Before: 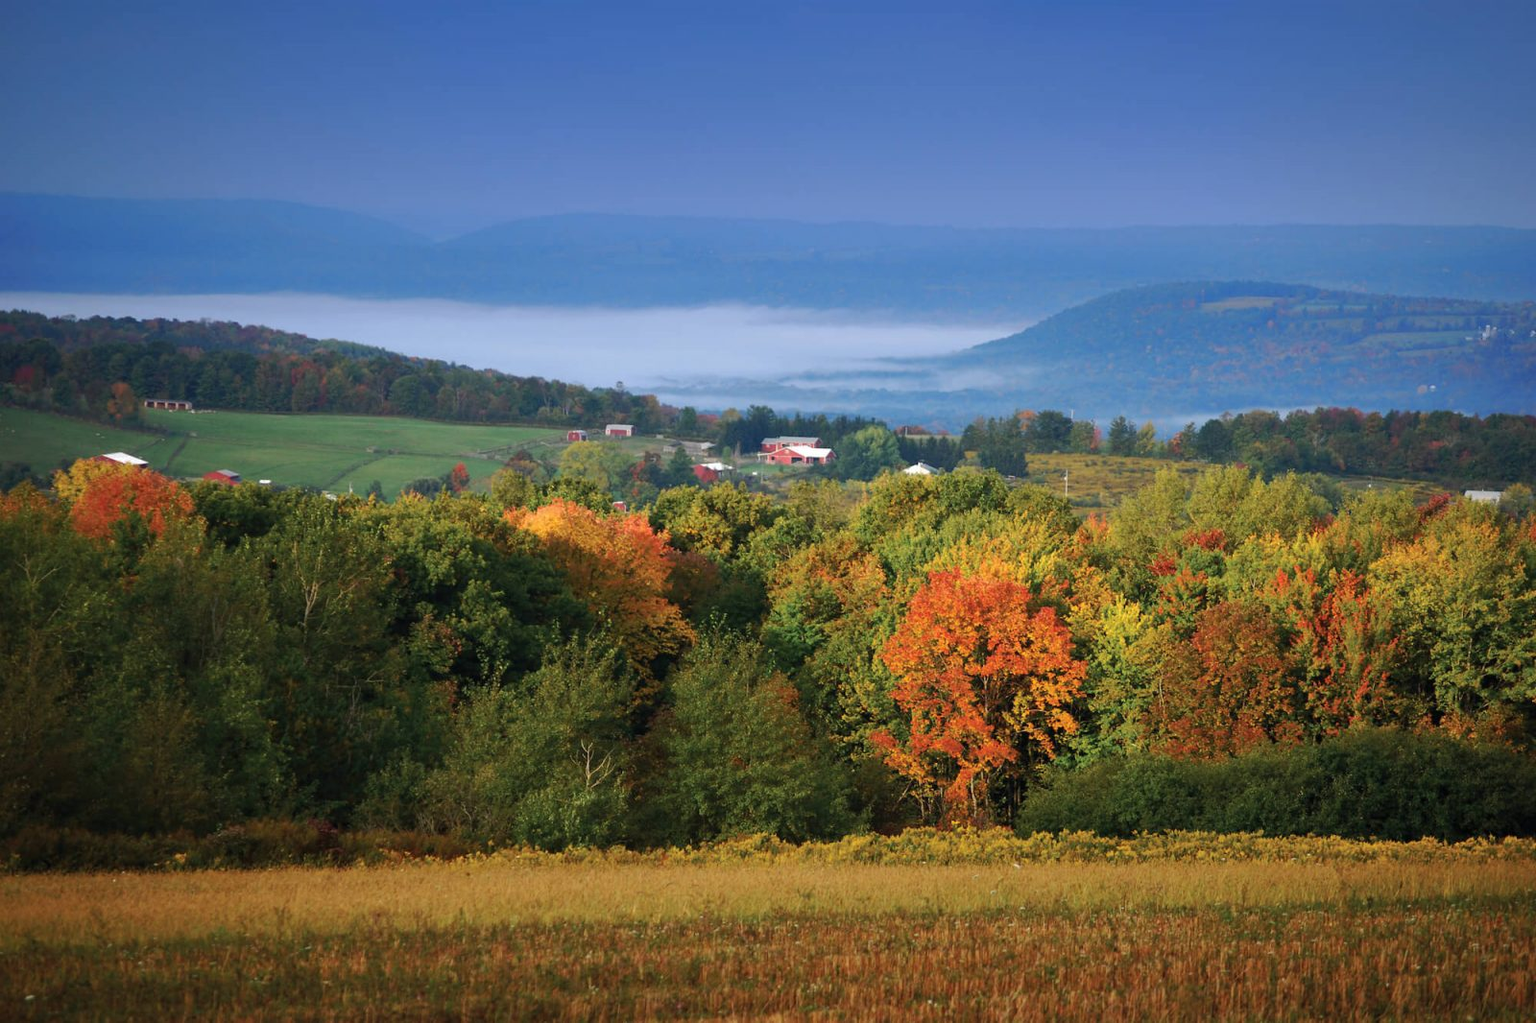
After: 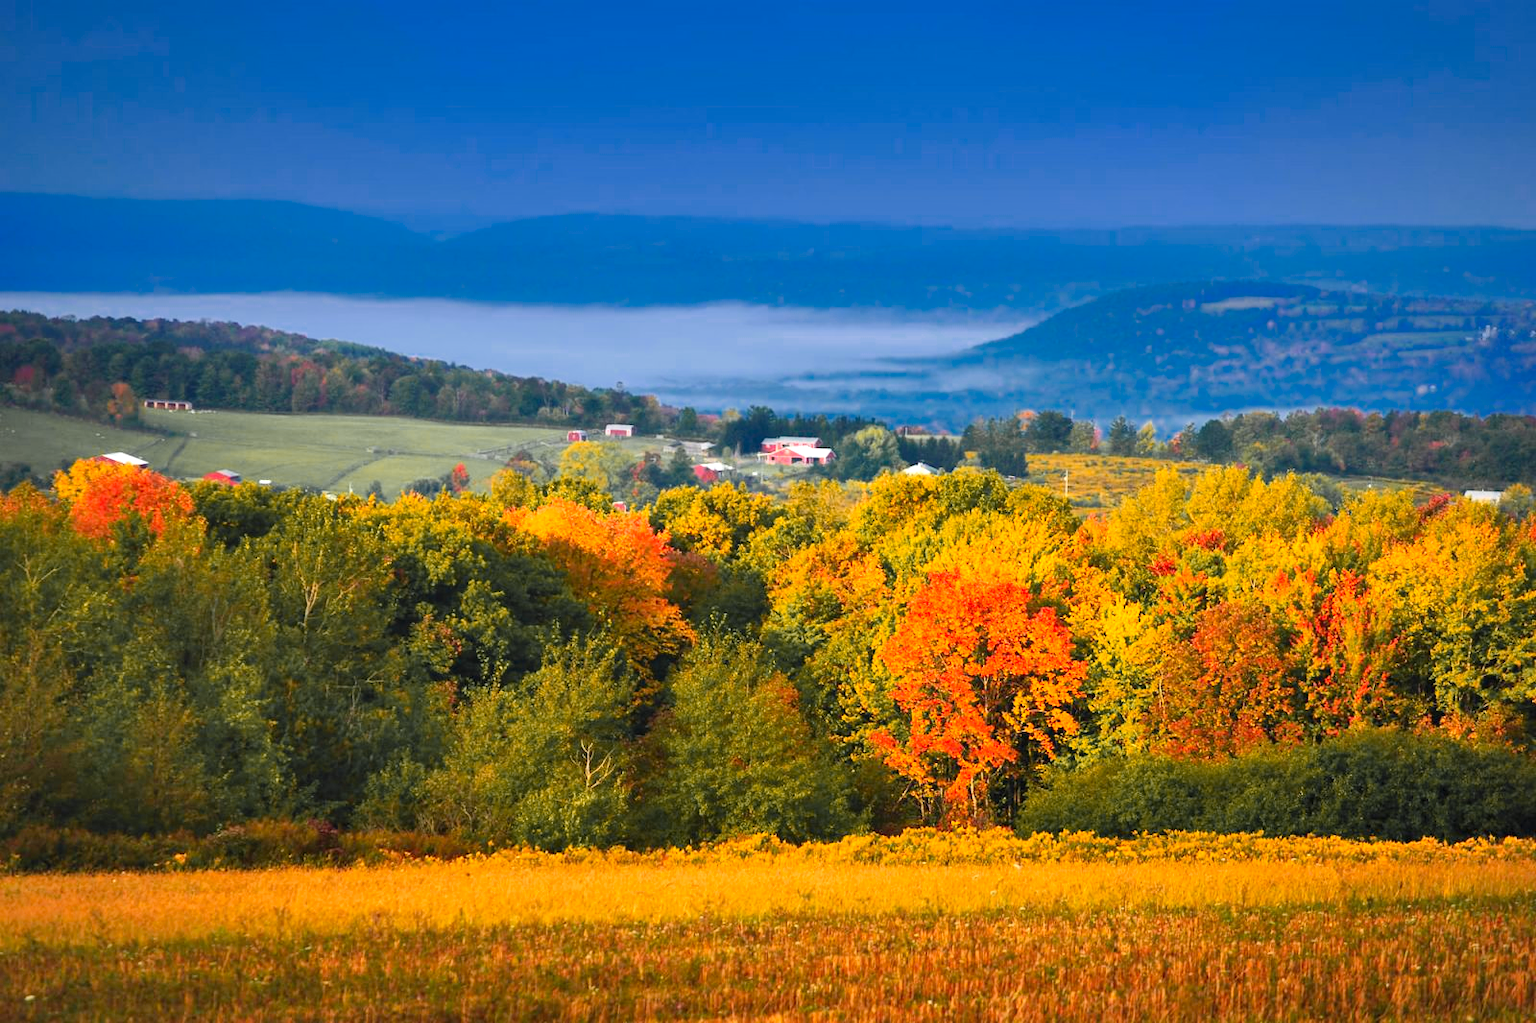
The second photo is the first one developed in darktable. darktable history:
color zones: curves: ch0 [(0, 0.499) (0.143, 0.5) (0.286, 0.5) (0.429, 0.476) (0.571, 0.284) (0.714, 0.243) (0.857, 0.449) (1, 0.499)]; ch1 [(0, 0.532) (0.143, 0.645) (0.286, 0.696) (0.429, 0.211) (0.571, 0.504) (0.714, 0.493) (0.857, 0.495) (1, 0.532)]; ch2 [(0, 0.5) (0.143, 0.5) (0.286, 0.427) (0.429, 0.324) (0.571, 0.5) (0.714, 0.5) (0.857, 0.5) (1, 0.5)]
shadows and highlights: shadows 60, soften with gaussian
exposure: exposure 0.507 EV, compensate highlight preservation false
contrast brightness saturation: contrast 0.2, brightness 0.16, saturation 0.22
